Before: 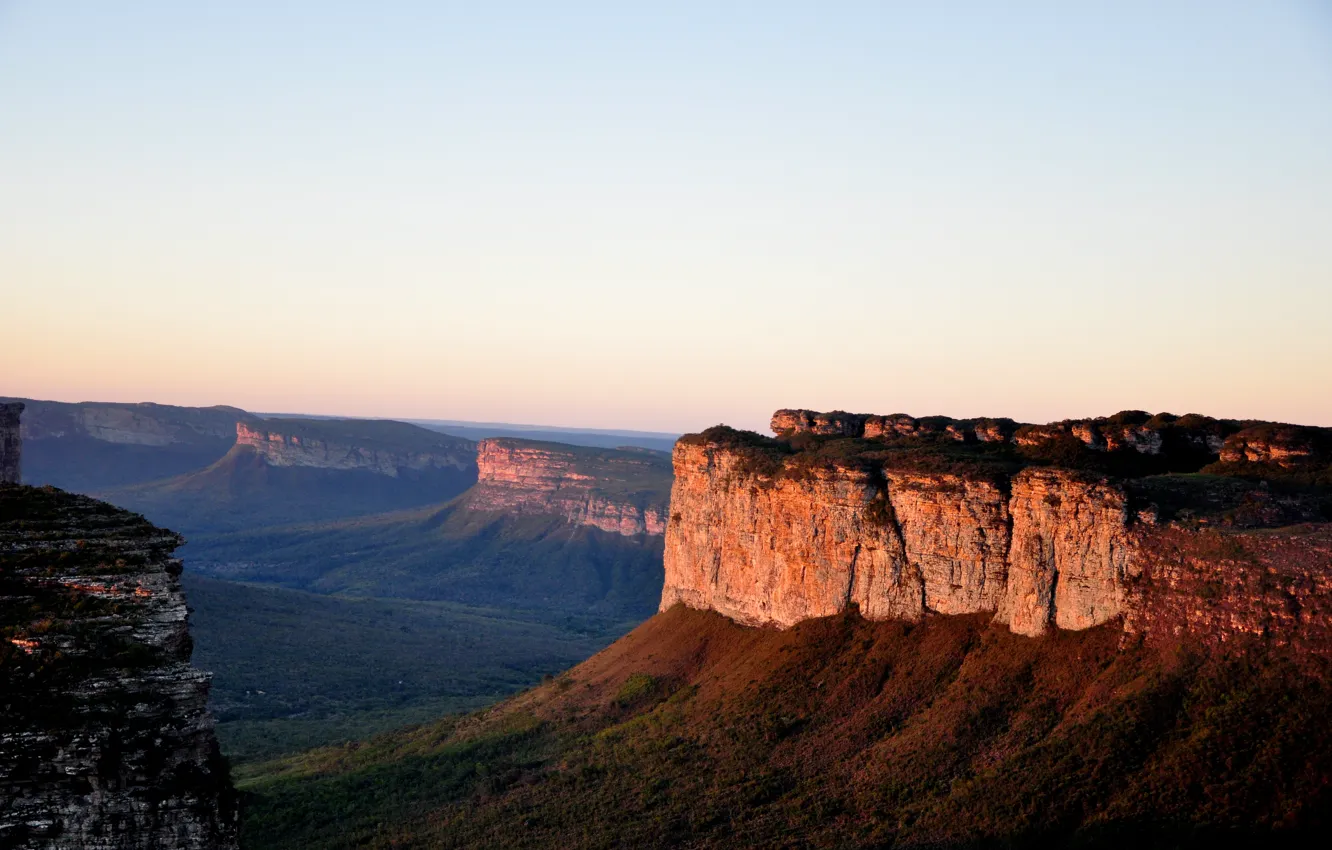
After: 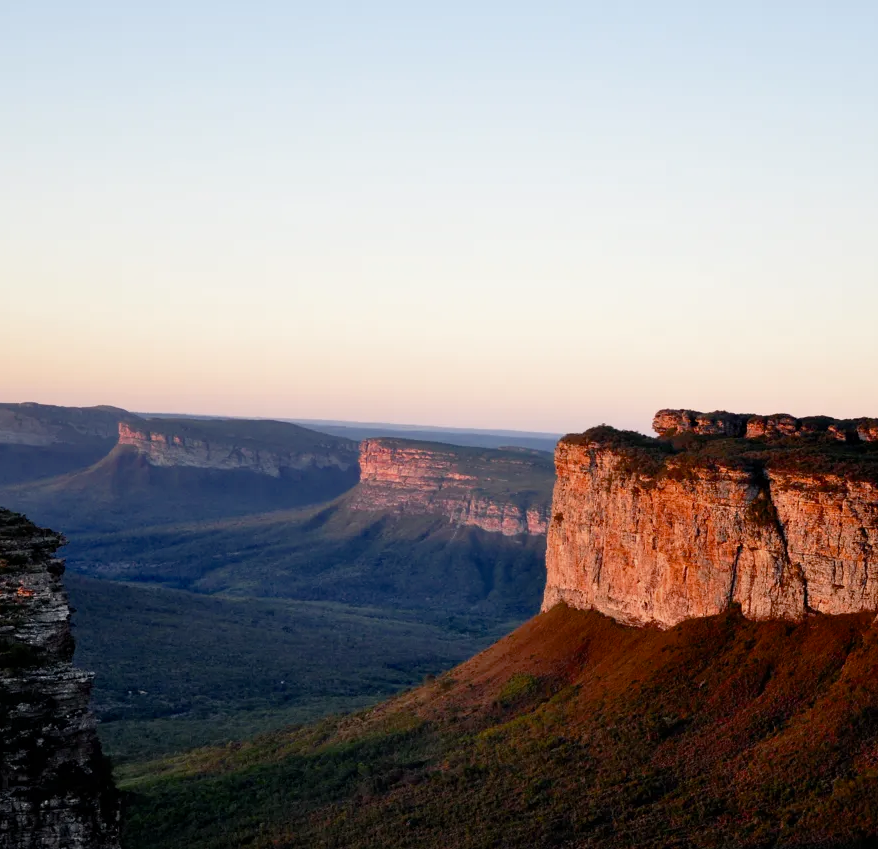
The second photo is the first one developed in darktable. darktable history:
color balance rgb: linear chroma grading › shadows -1.99%, linear chroma grading › highlights -14.394%, linear chroma grading › global chroma -9.772%, linear chroma grading › mid-tones -10.295%, perceptual saturation grading › global saturation 16.599%, saturation formula JzAzBz (2021)
crop and rotate: left 8.88%, right 25.179%
